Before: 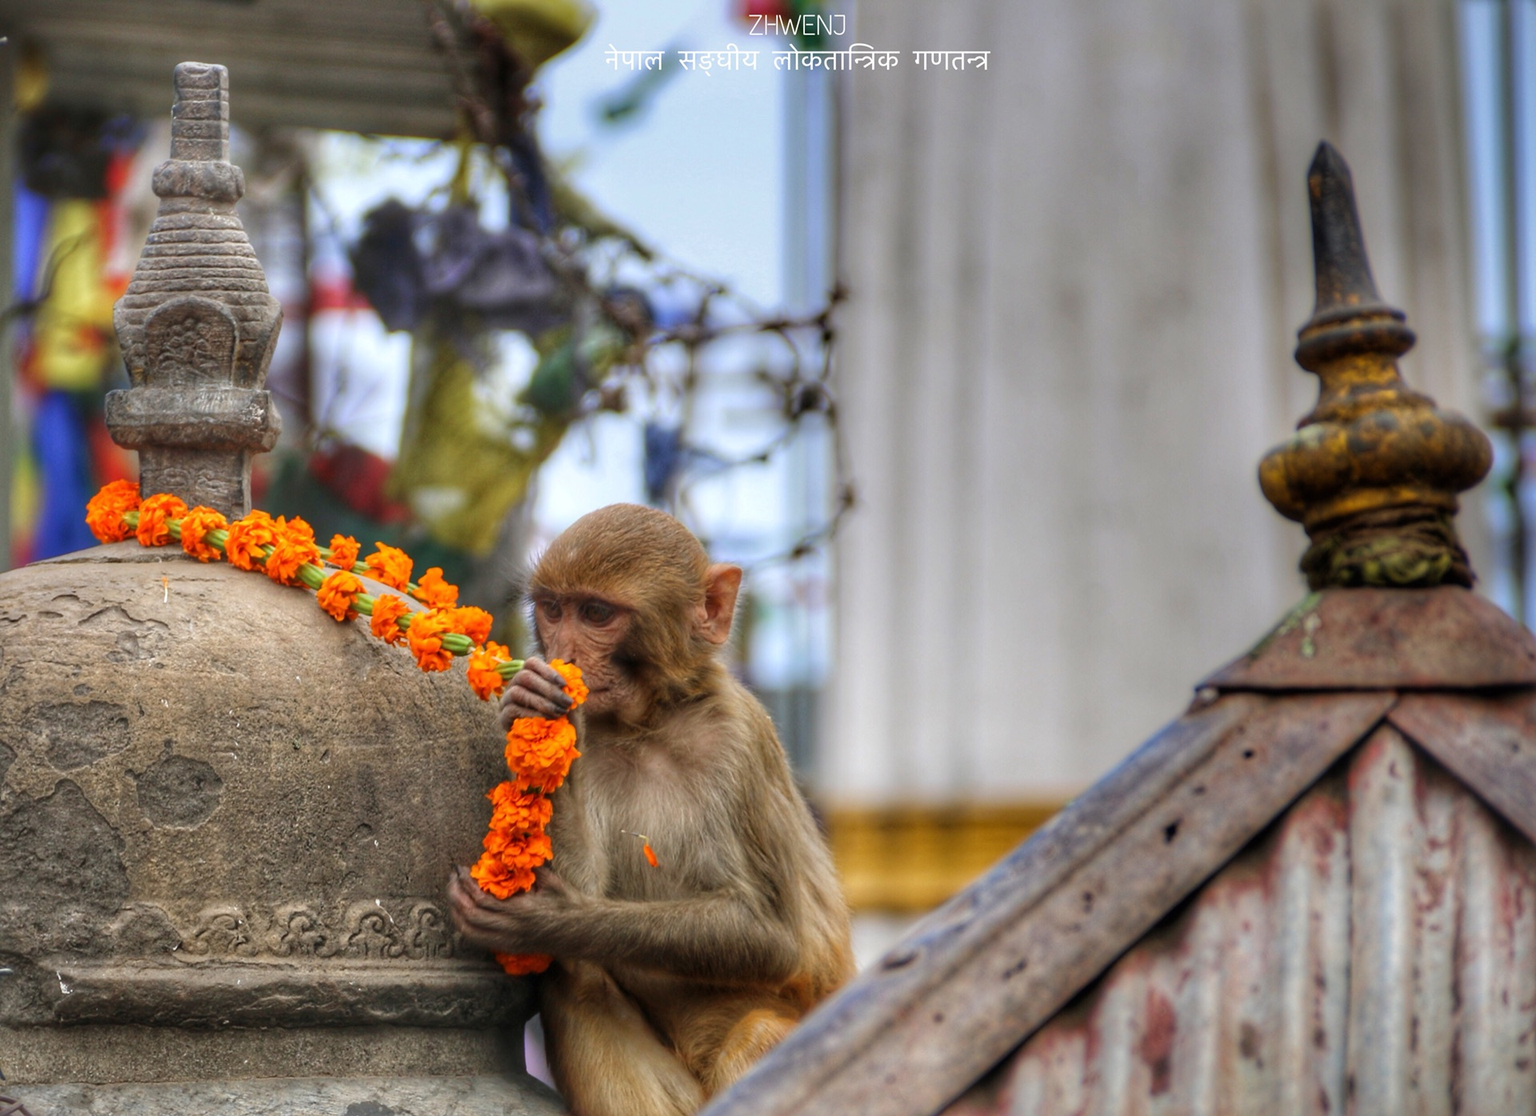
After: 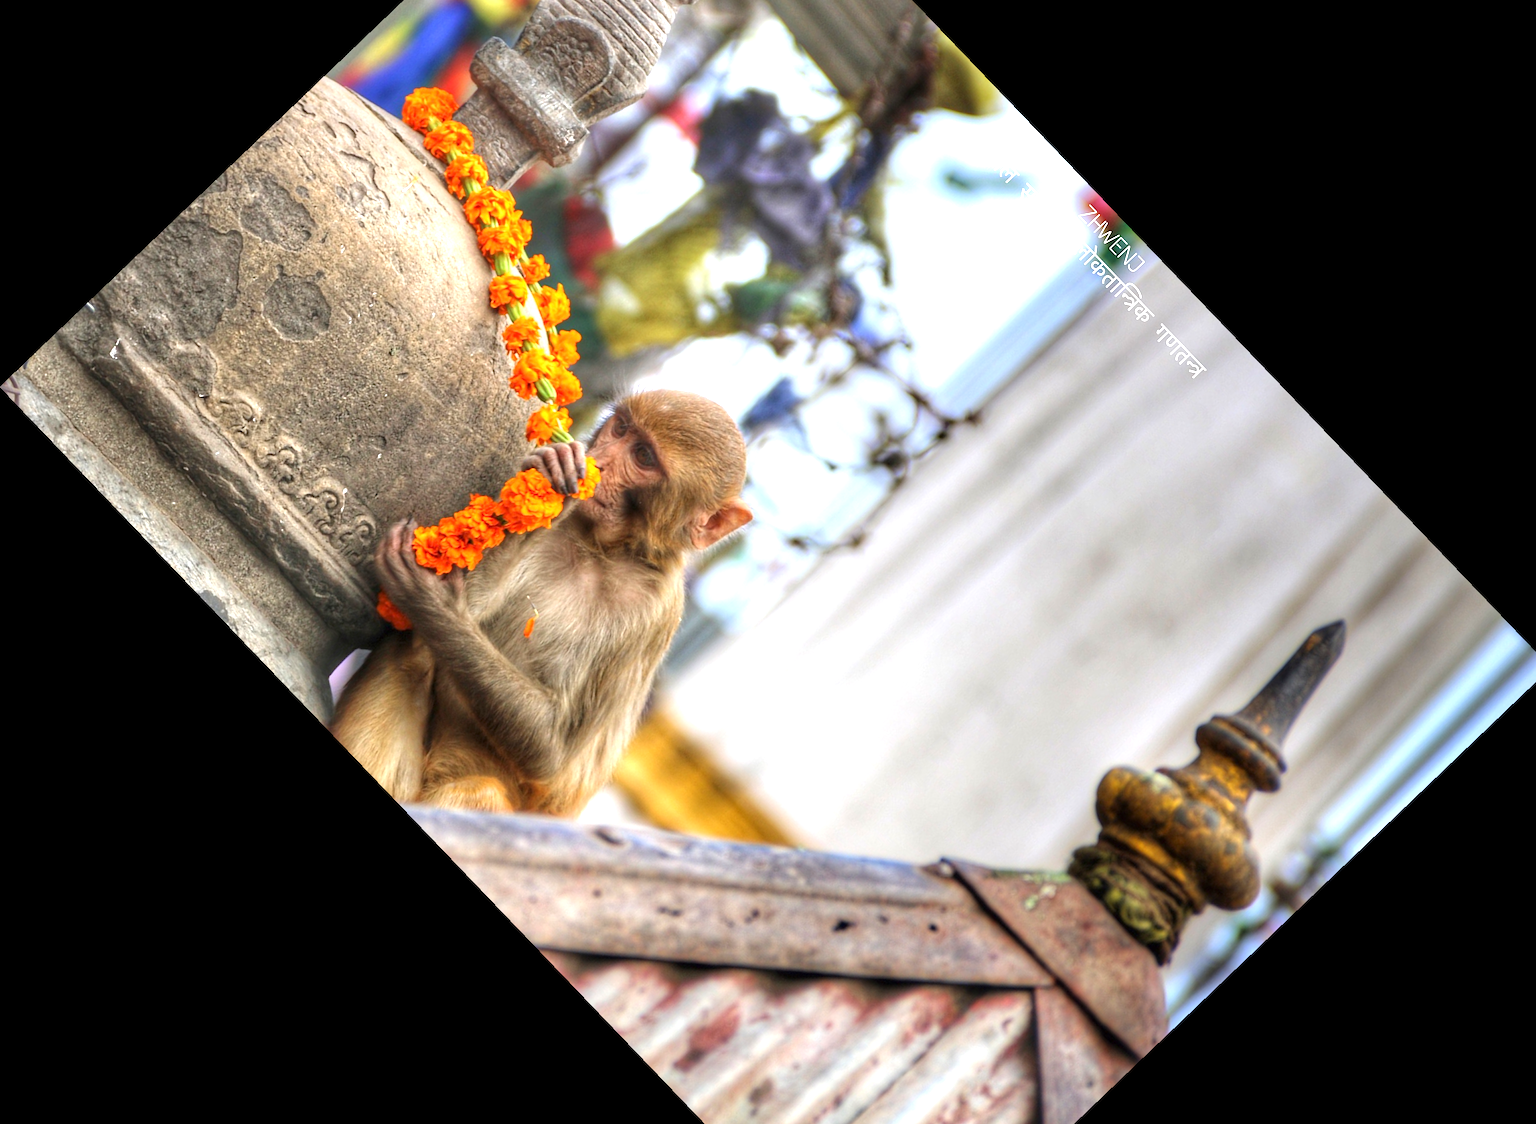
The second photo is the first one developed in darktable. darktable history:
crop and rotate: angle -46.26°, top 16.234%, right 0.912%, bottom 11.704%
exposure: exposure 1.089 EV, compensate highlight preservation false
